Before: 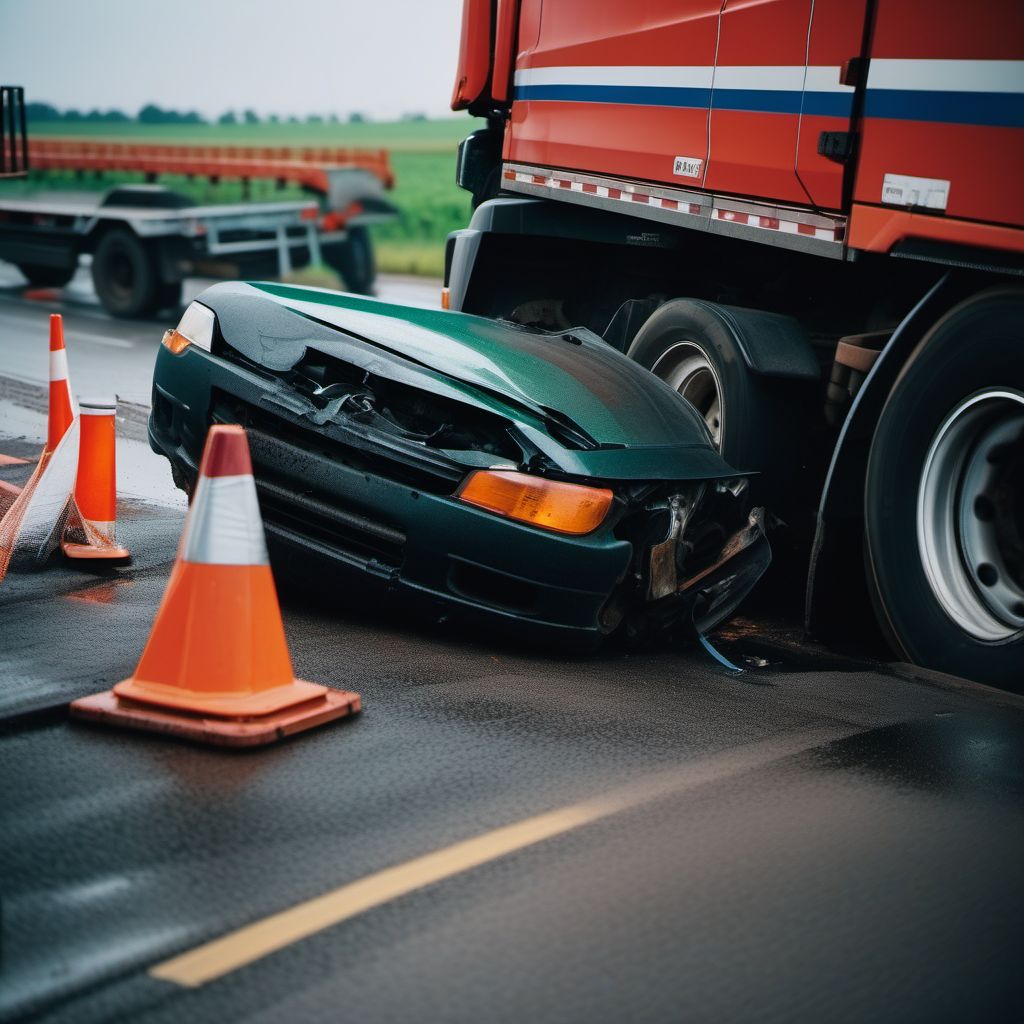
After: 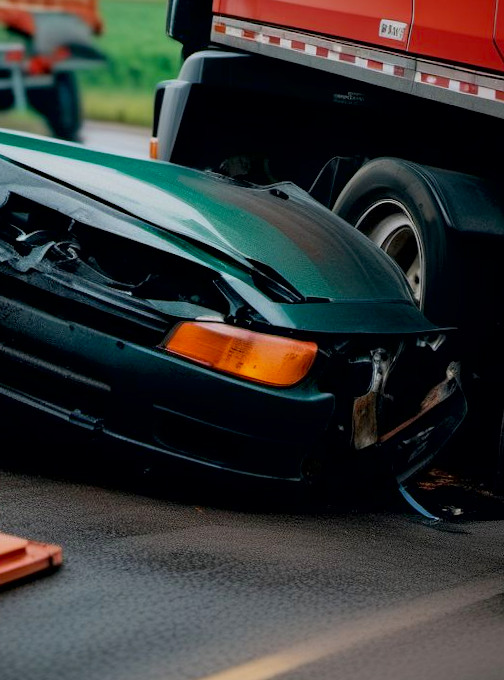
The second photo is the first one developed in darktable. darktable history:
exposure: black level correction 0.011, exposure -0.478 EV, compensate highlight preservation false
rotate and perspective: rotation 0.679°, lens shift (horizontal) 0.136, crop left 0.009, crop right 0.991, crop top 0.078, crop bottom 0.95
contrast brightness saturation: contrast 0.07, brightness 0.08, saturation 0.18
crop: left 32.075%, top 10.976%, right 18.355%, bottom 17.596%
